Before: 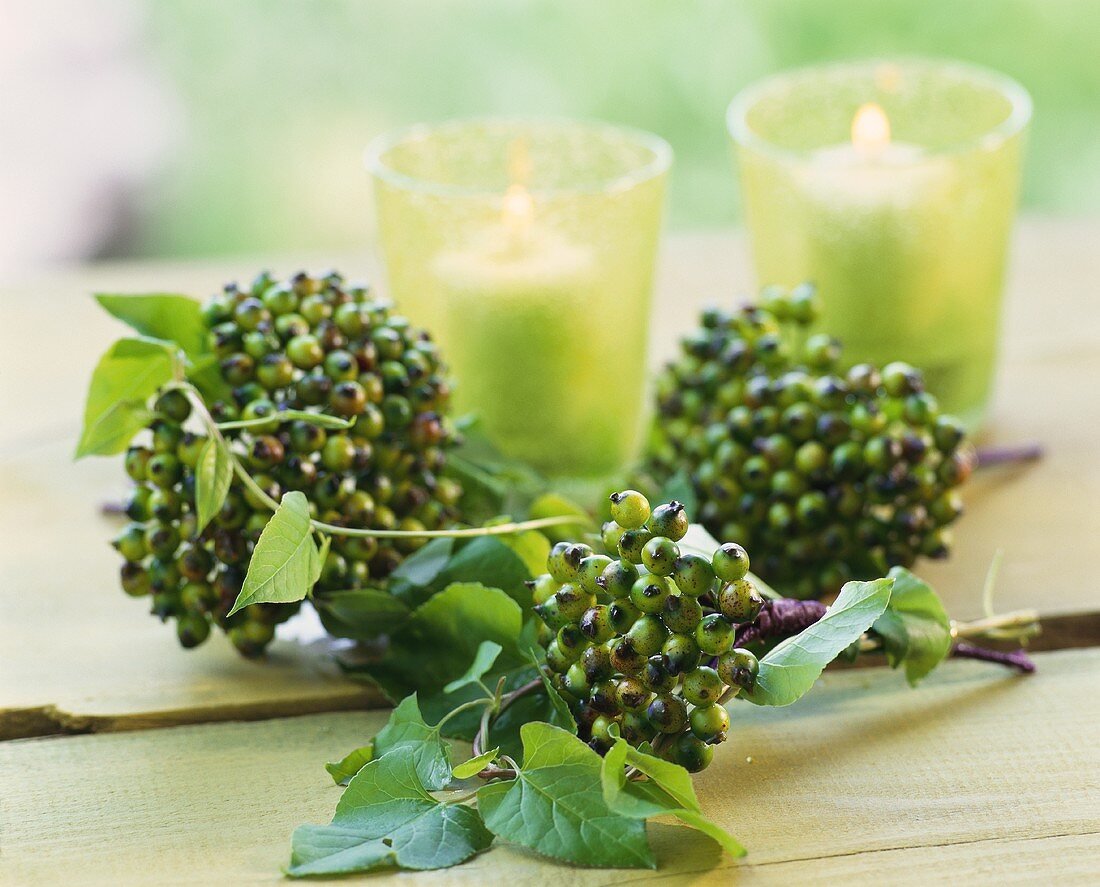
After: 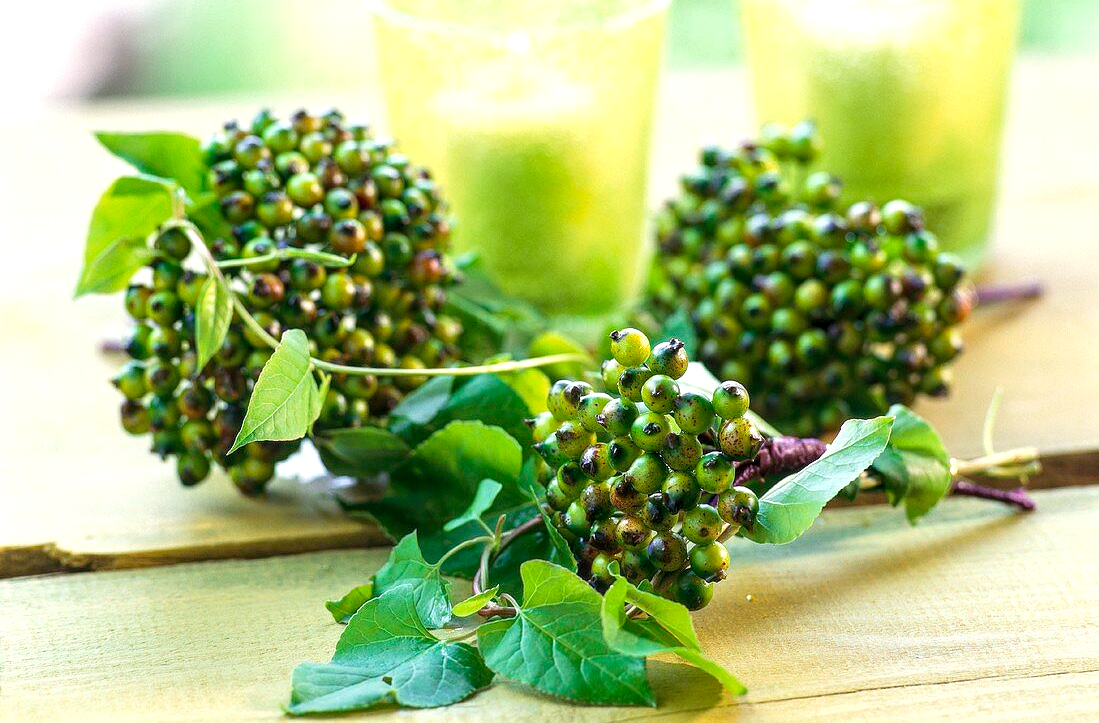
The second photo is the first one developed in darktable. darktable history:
crop and rotate: top 18.421%
local contrast: on, module defaults
exposure: black level correction 0.001, exposure 0.498 EV, compensate exposure bias true, compensate highlight preservation false
